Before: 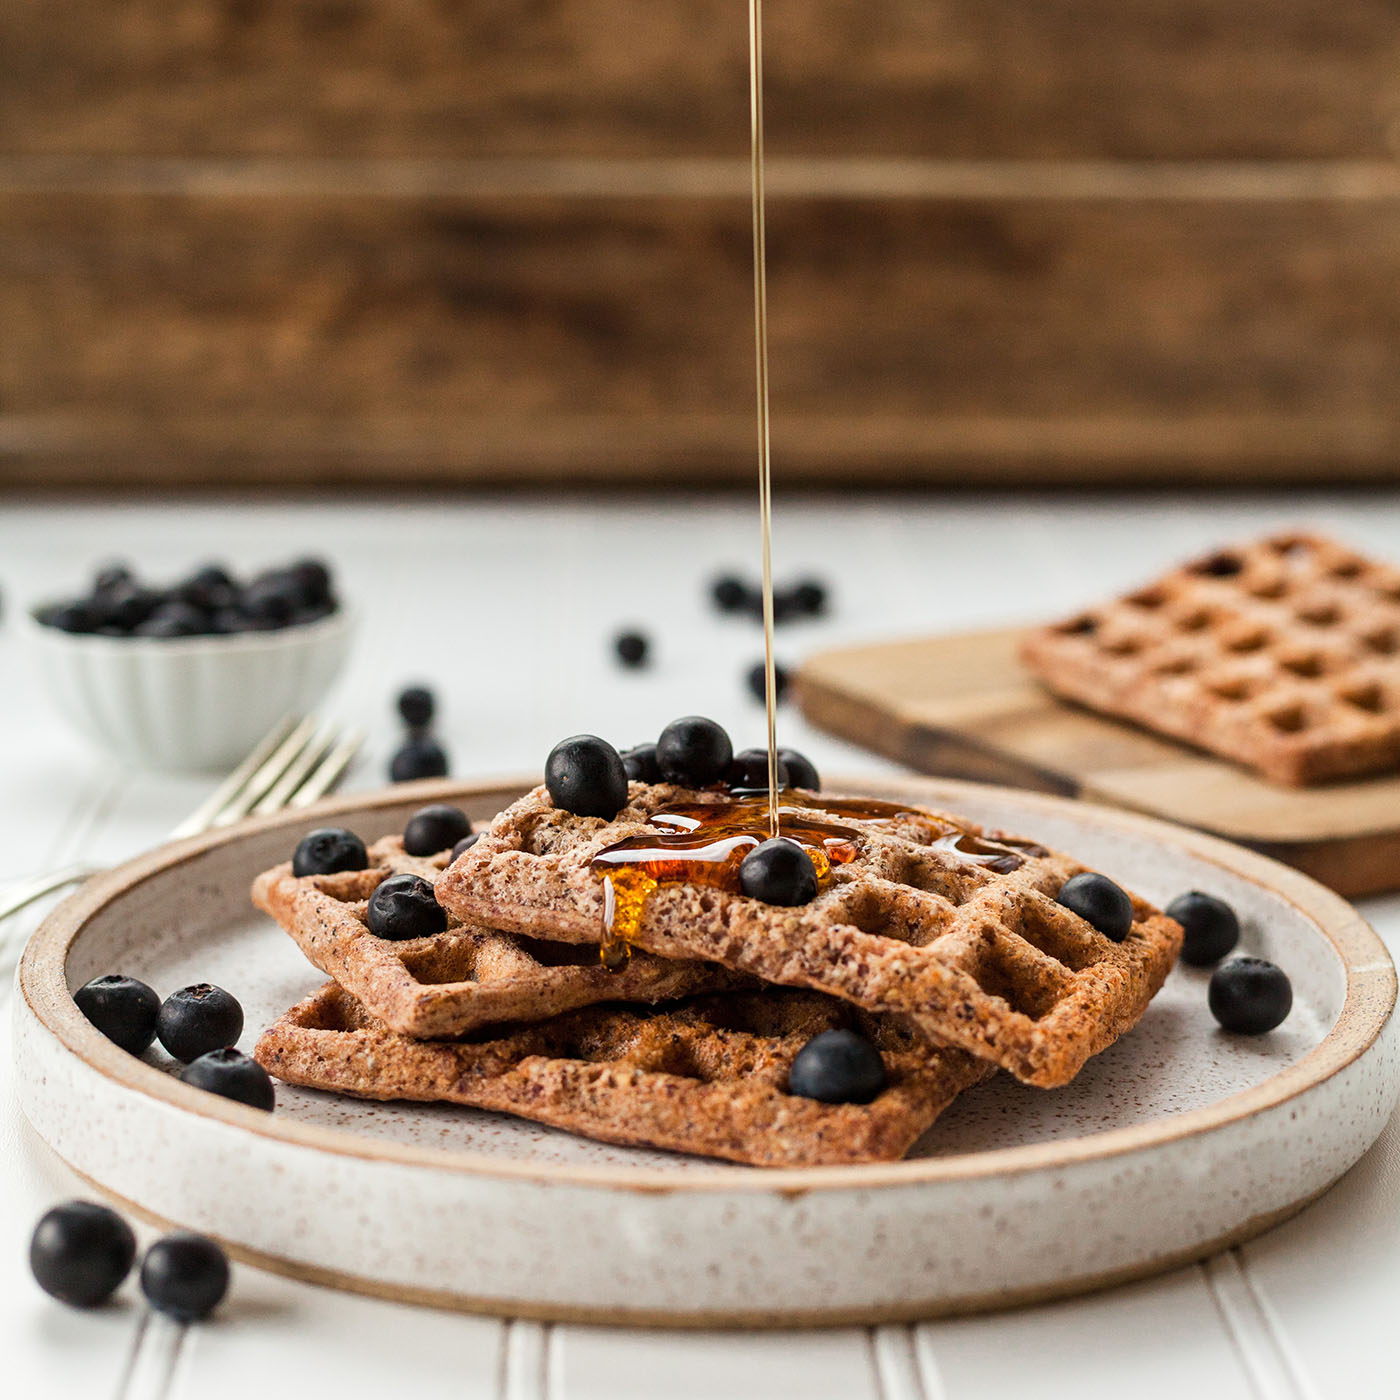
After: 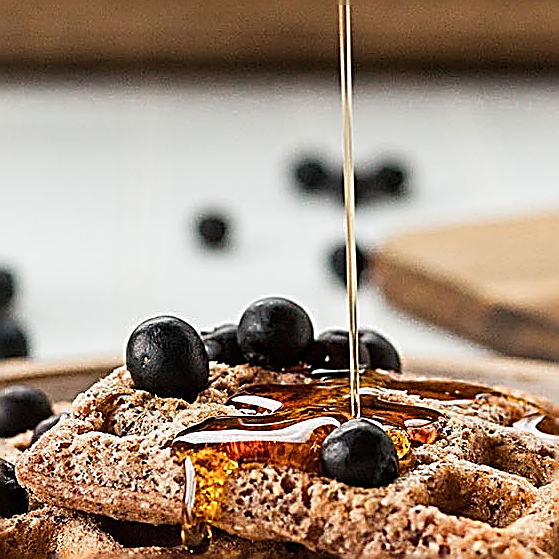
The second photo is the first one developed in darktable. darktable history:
sharpen: amount 2
shadows and highlights: shadows 12, white point adjustment 1.2, highlights -0.36, soften with gaussian
crop: left 30%, top 30%, right 30%, bottom 30%
